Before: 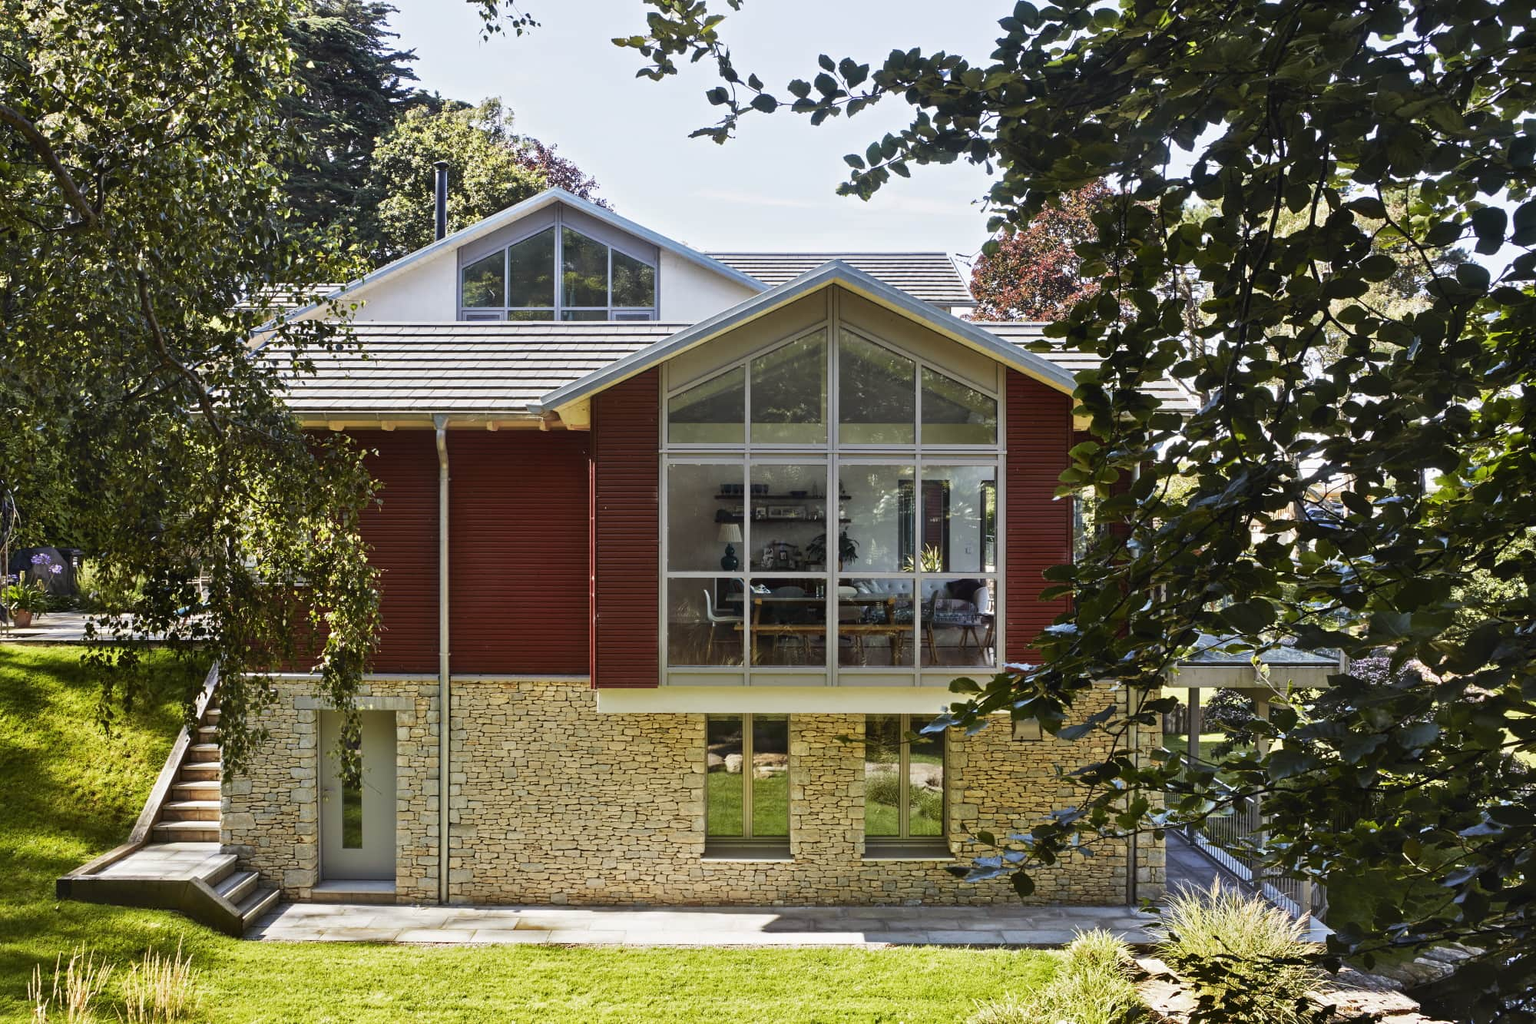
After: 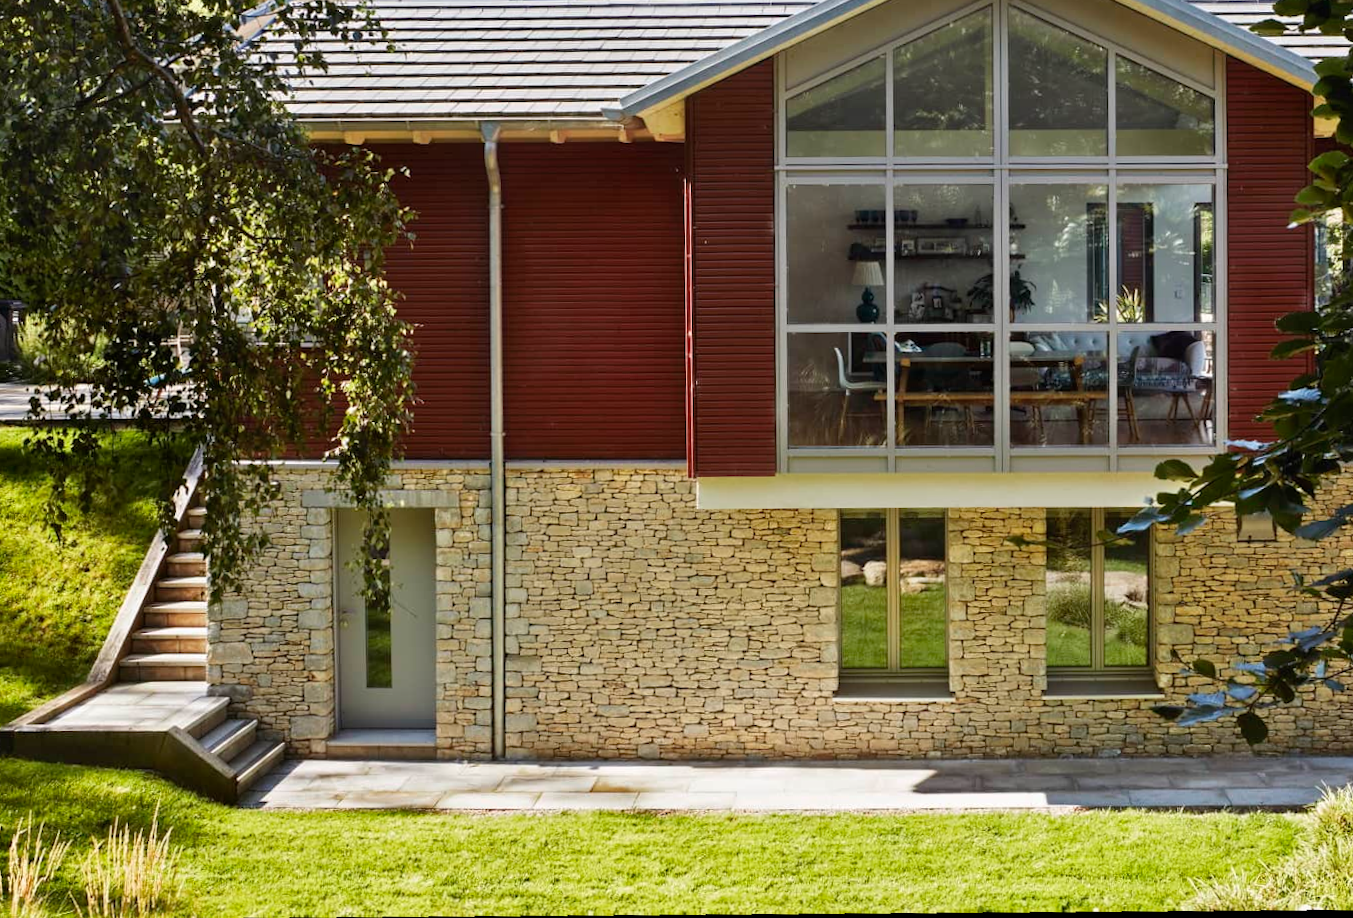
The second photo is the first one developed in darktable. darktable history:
rotate and perspective: rotation -1.24°, automatic cropping off
crop and rotate: angle -0.82°, left 3.85%, top 31.828%, right 27.992%
